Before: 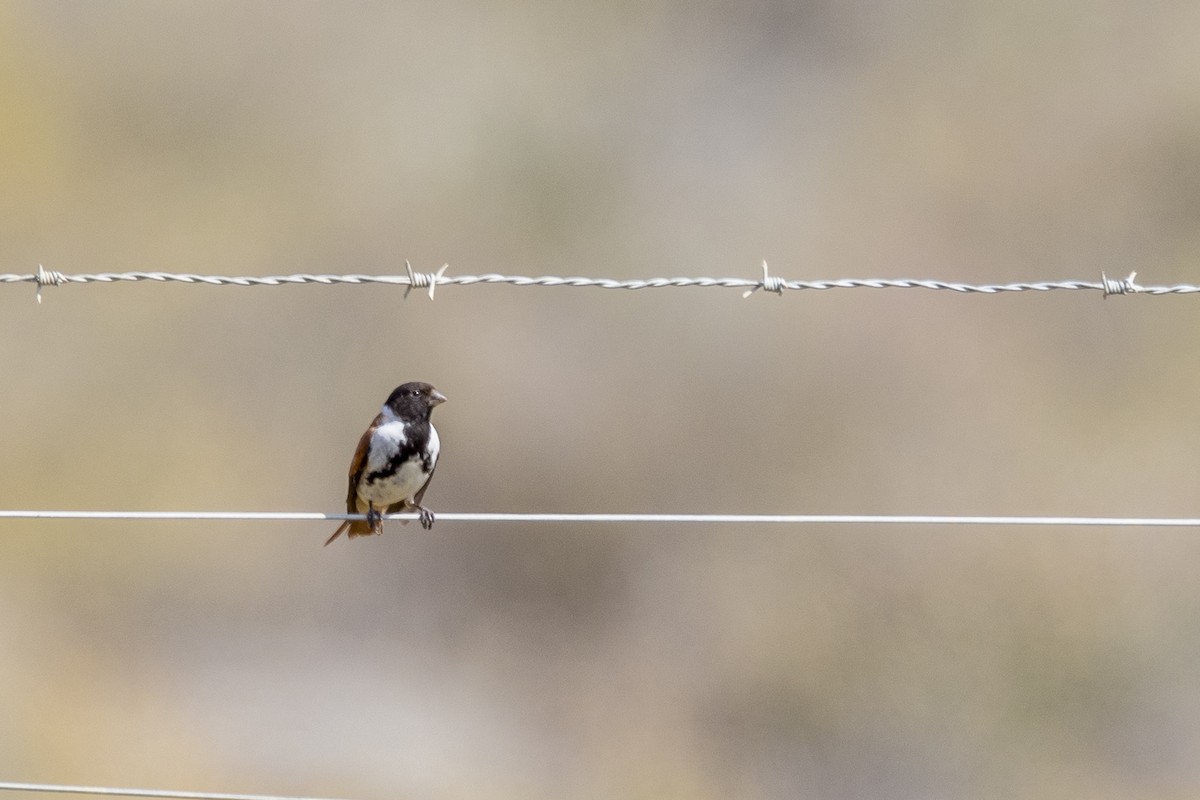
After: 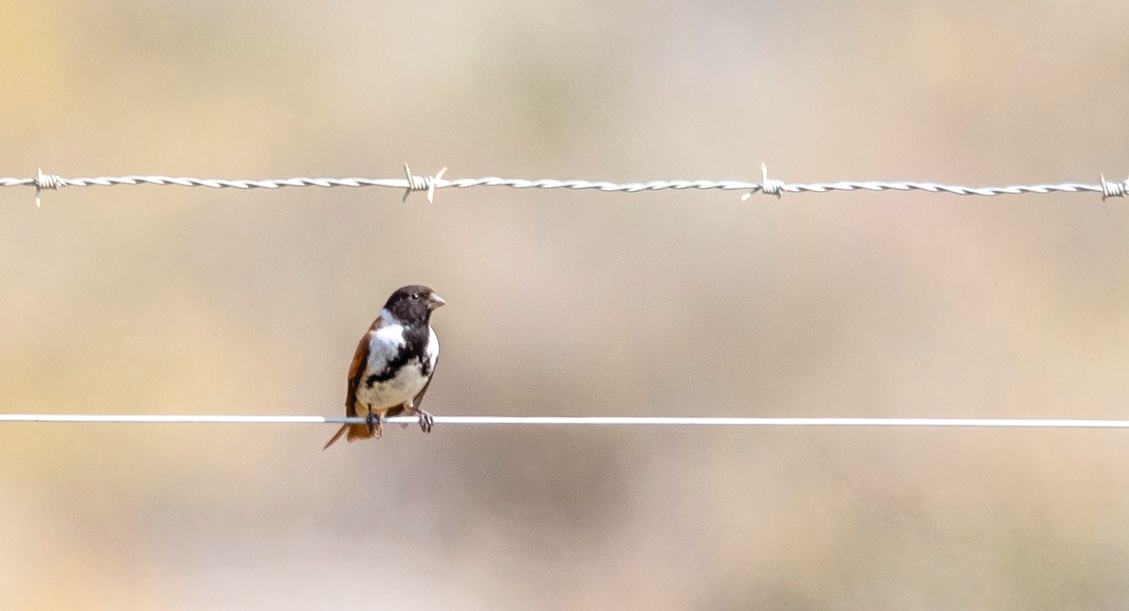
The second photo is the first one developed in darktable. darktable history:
exposure: exposure 0.296 EV, compensate highlight preservation false
crop and rotate: angle 0.07°, top 12.059%, right 5.696%, bottom 11.312%
tone curve: curves: ch0 [(0, 0) (0.003, 0.049) (0.011, 0.051) (0.025, 0.055) (0.044, 0.065) (0.069, 0.081) (0.1, 0.11) (0.136, 0.15) (0.177, 0.195) (0.224, 0.242) (0.277, 0.308) (0.335, 0.375) (0.399, 0.436) (0.468, 0.5) (0.543, 0.574) (0.623, 0.665) (0.709, 0.761) (0.801, 0.851) (0.898, 0.933) (1, 1)], color space Lab, independent channels, preserve colors none
